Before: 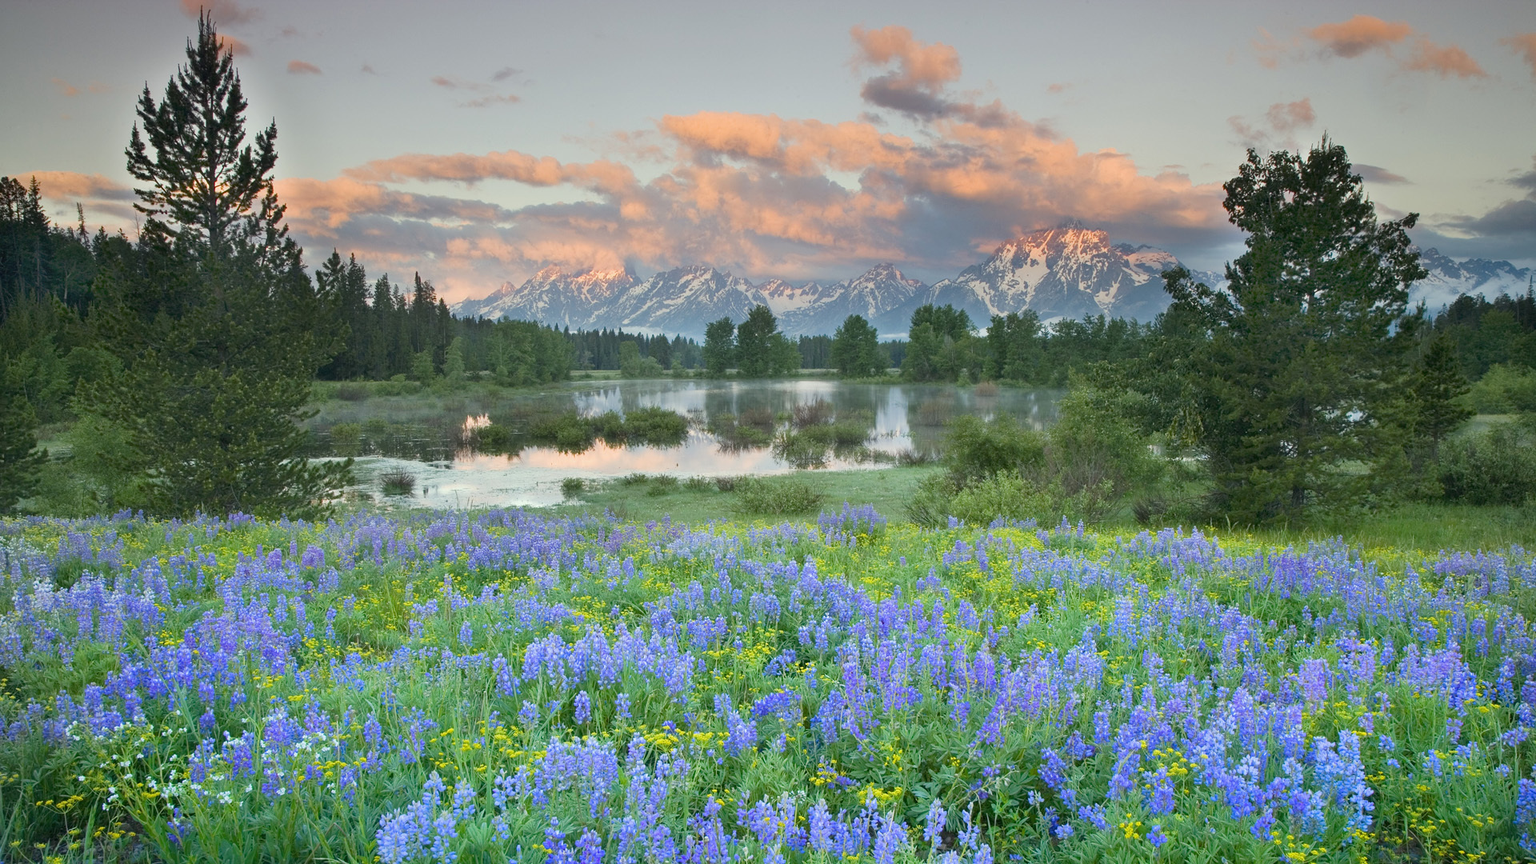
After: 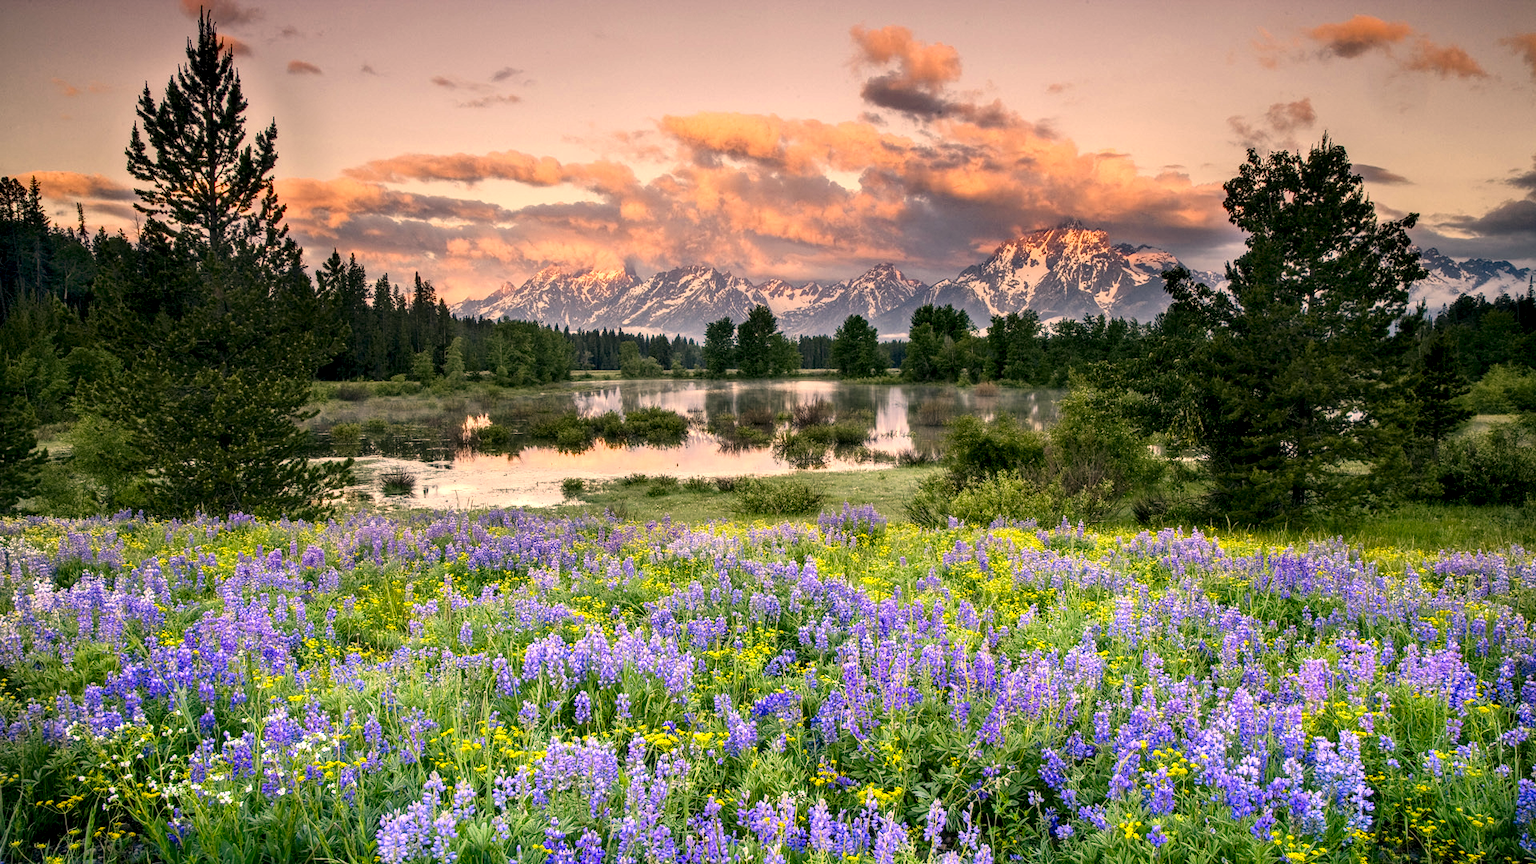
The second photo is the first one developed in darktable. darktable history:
color correction: highlights a* 21.88, highlights b* 22.25
local contrast: highlights 0%, shadows 0%, detail 182%
contrast brightness saturation: contrast 0.13, brightness -0.05, saturation 0.16
